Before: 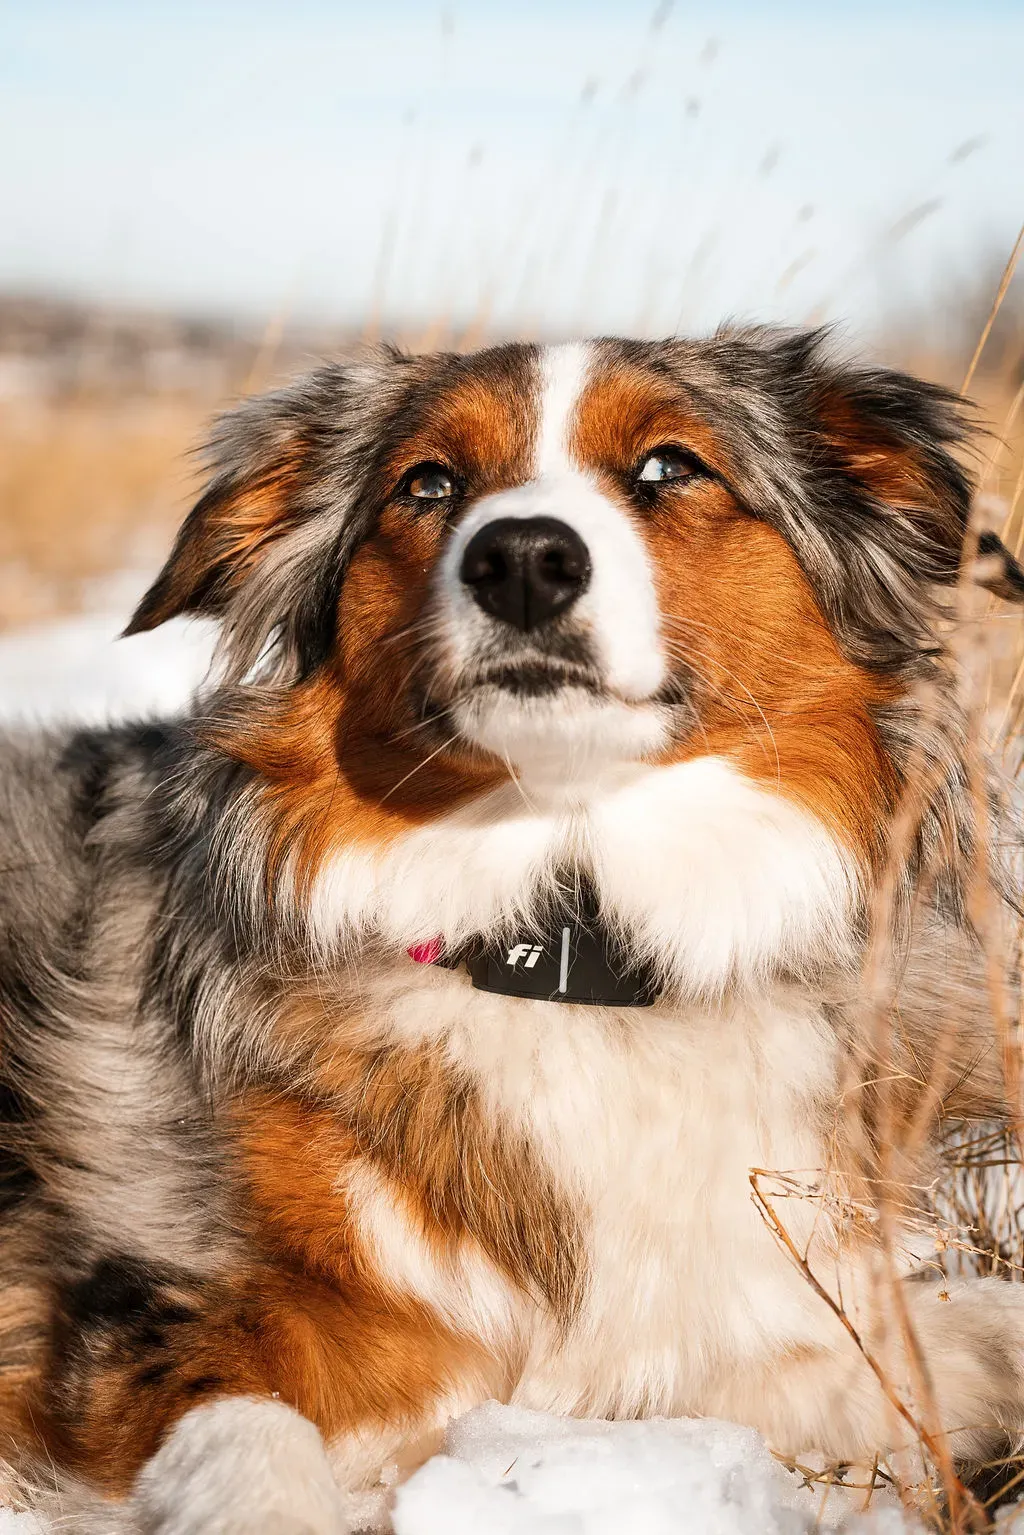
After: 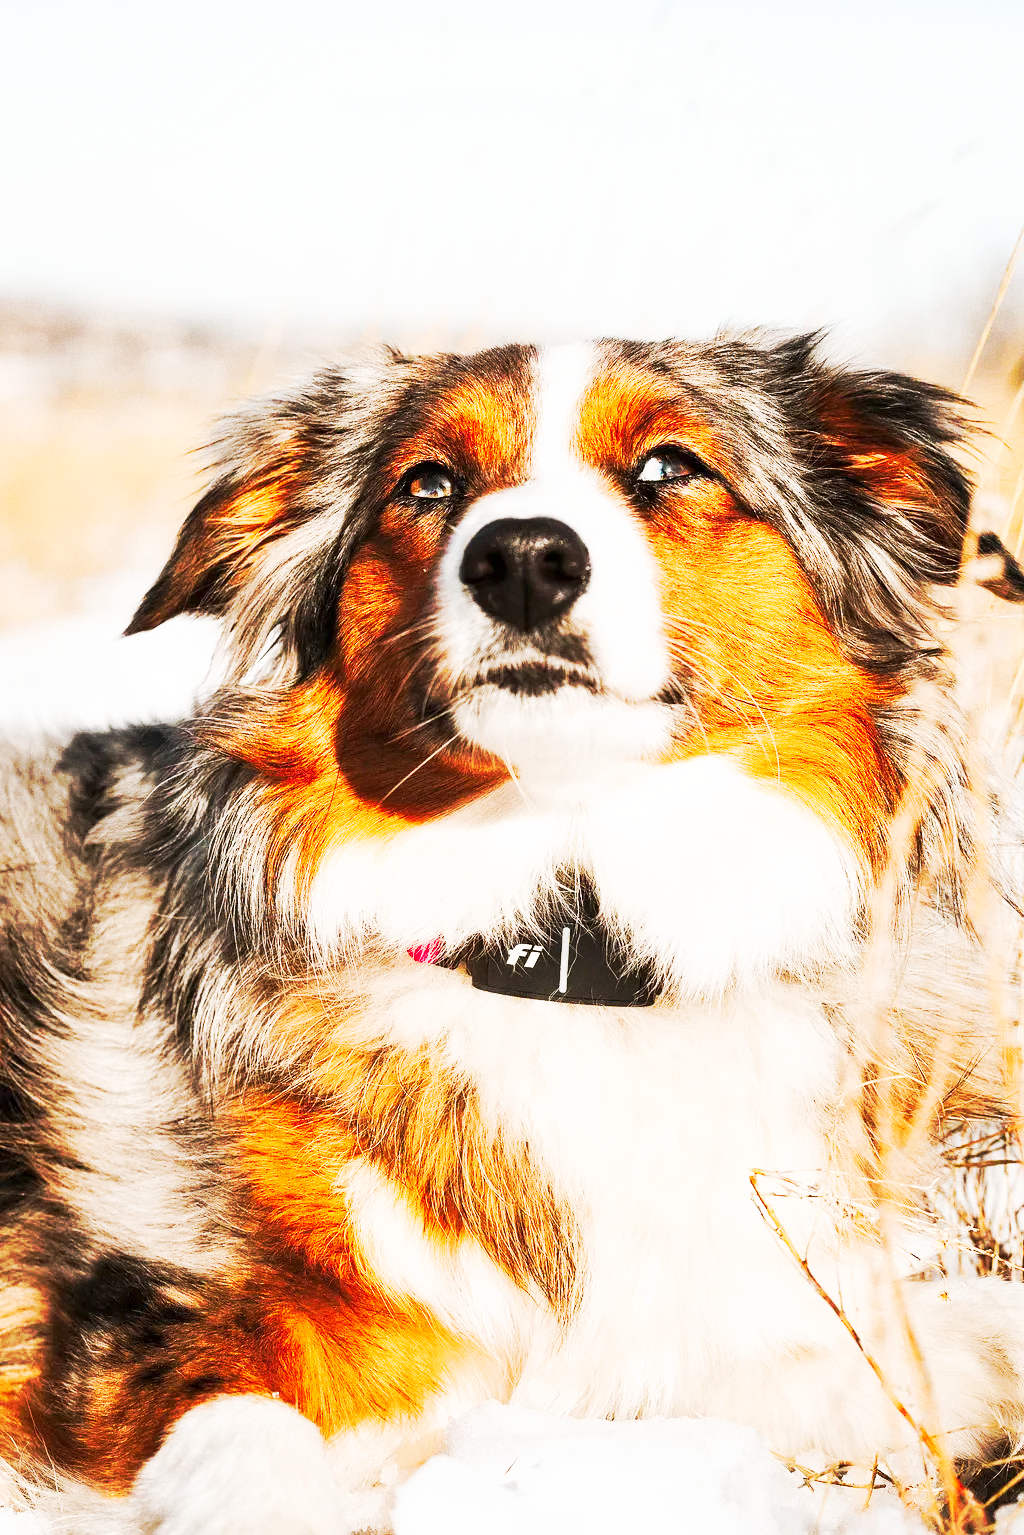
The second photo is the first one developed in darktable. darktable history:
grain: coarseness 0.09 ISO
base curve: curves: ch0 [(0, 0) (0.158, 0.273) (0.879, 0.895) (1, 1)], preserve colors none
tone curve: curves: ch0 [(0, 0) (0.003, 0.003) (0.011, 0.008) (0.025, 0.018) (0.044, 0.04) (0.069, 0.062) (0.1, 0.09) (0.136, 0.121) (0.177, 0.158) (0.224, 0.197) (0.277, 0.255) (0.335, 0.314) (0.399, 0.391) (0.468, 0.496) (0.543, 0.683) (0.623, 0.801) (0.709, 0.883) (0.801, 0.94) (0.898, 0.984) (1, 1)], preserve colors none
